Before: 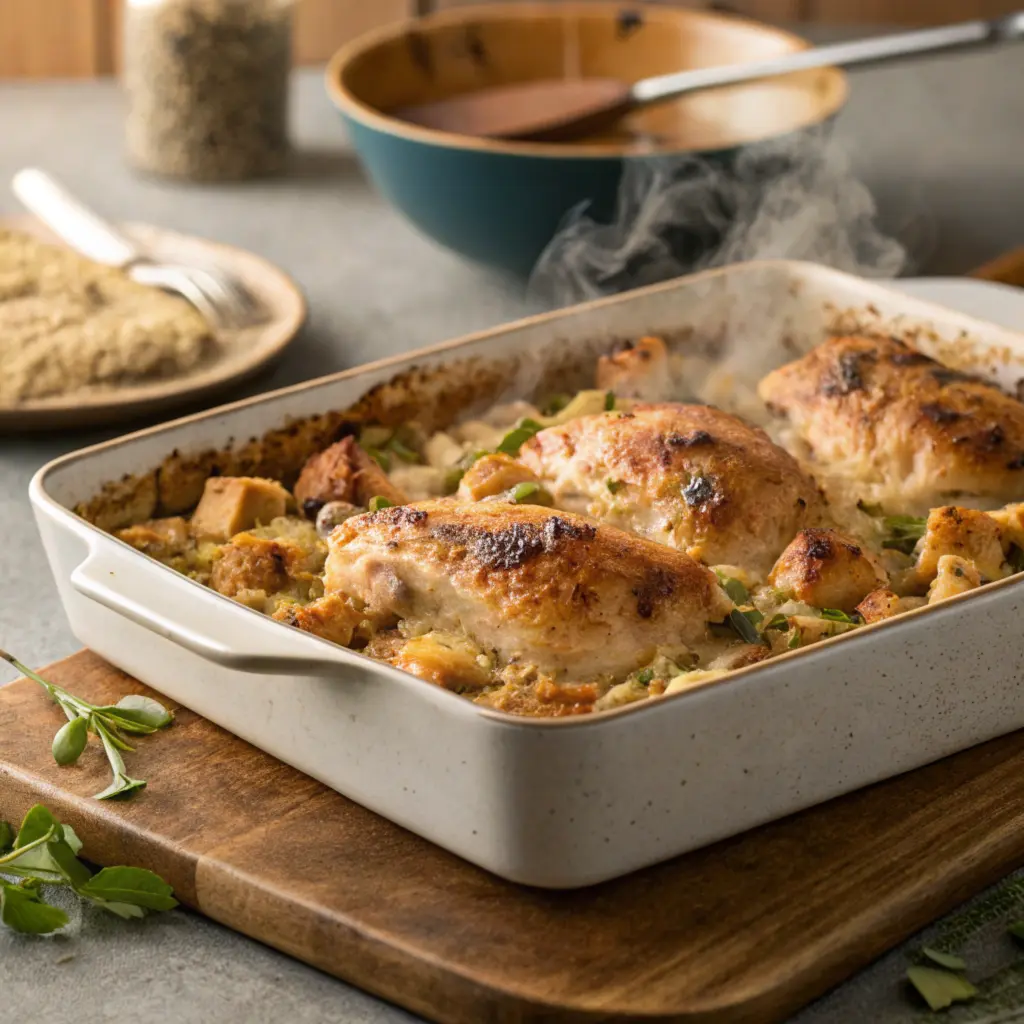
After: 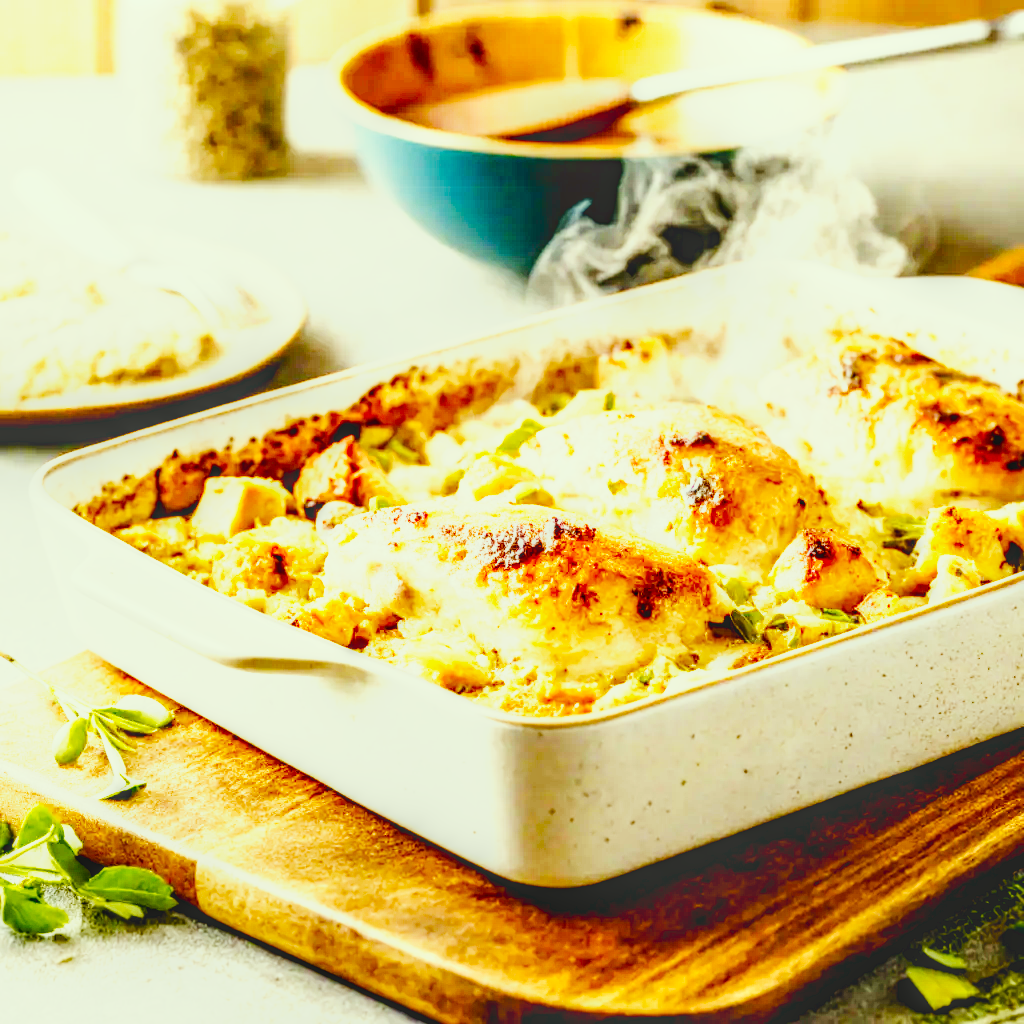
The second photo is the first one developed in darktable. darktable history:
tone equalizer: -8 EV -0.776 EV, -7 EV -0.708 EV, -6 EV -0.562 EV, -5 EV -0.399 EV, -3 EV 0.389 EV, -2 EV 0.6 EV, -1 EV 0.693 EV, +0 EV 0.719 EV, mask exposure compensation -0.497 EV
color correction: highlights a* -4.32, highlights b* 6.68
local contrast: highlights 2%, shadows 7%, detail 133%
contrast brightness saturation: contrast -0.098, saturation -0.082
exposure: black level correction 0.01, exposure 1 EV, compensate exposure bias true, compensate highlight preservation false
base curve: curves: ch0 [(0, 0.003) (0.001, 0.002) (0.006, 0.004) (0.02, 0.022) (0.048, 0.086) (0.094, 0.234) (0.162, 0.431) (0.258, 0.629) (0.385, 0.8) (0.548, 0.918) (0.751, 0.988) (1, 1)], preserve colors none
velvia: strength 32.06%, mid-tones bias 0.204
